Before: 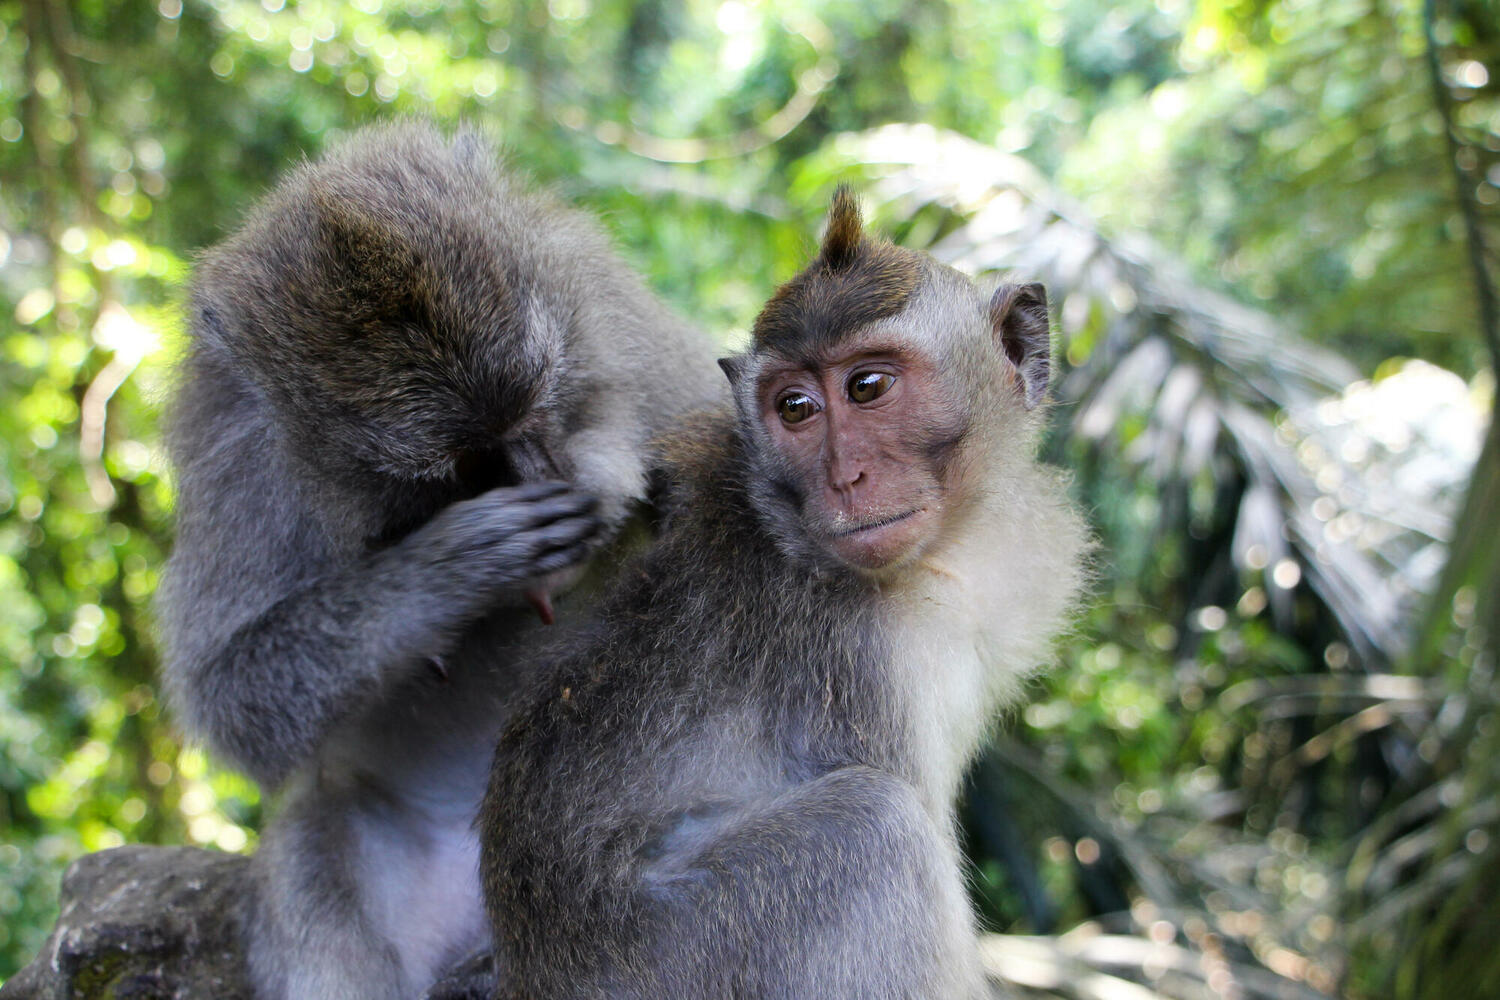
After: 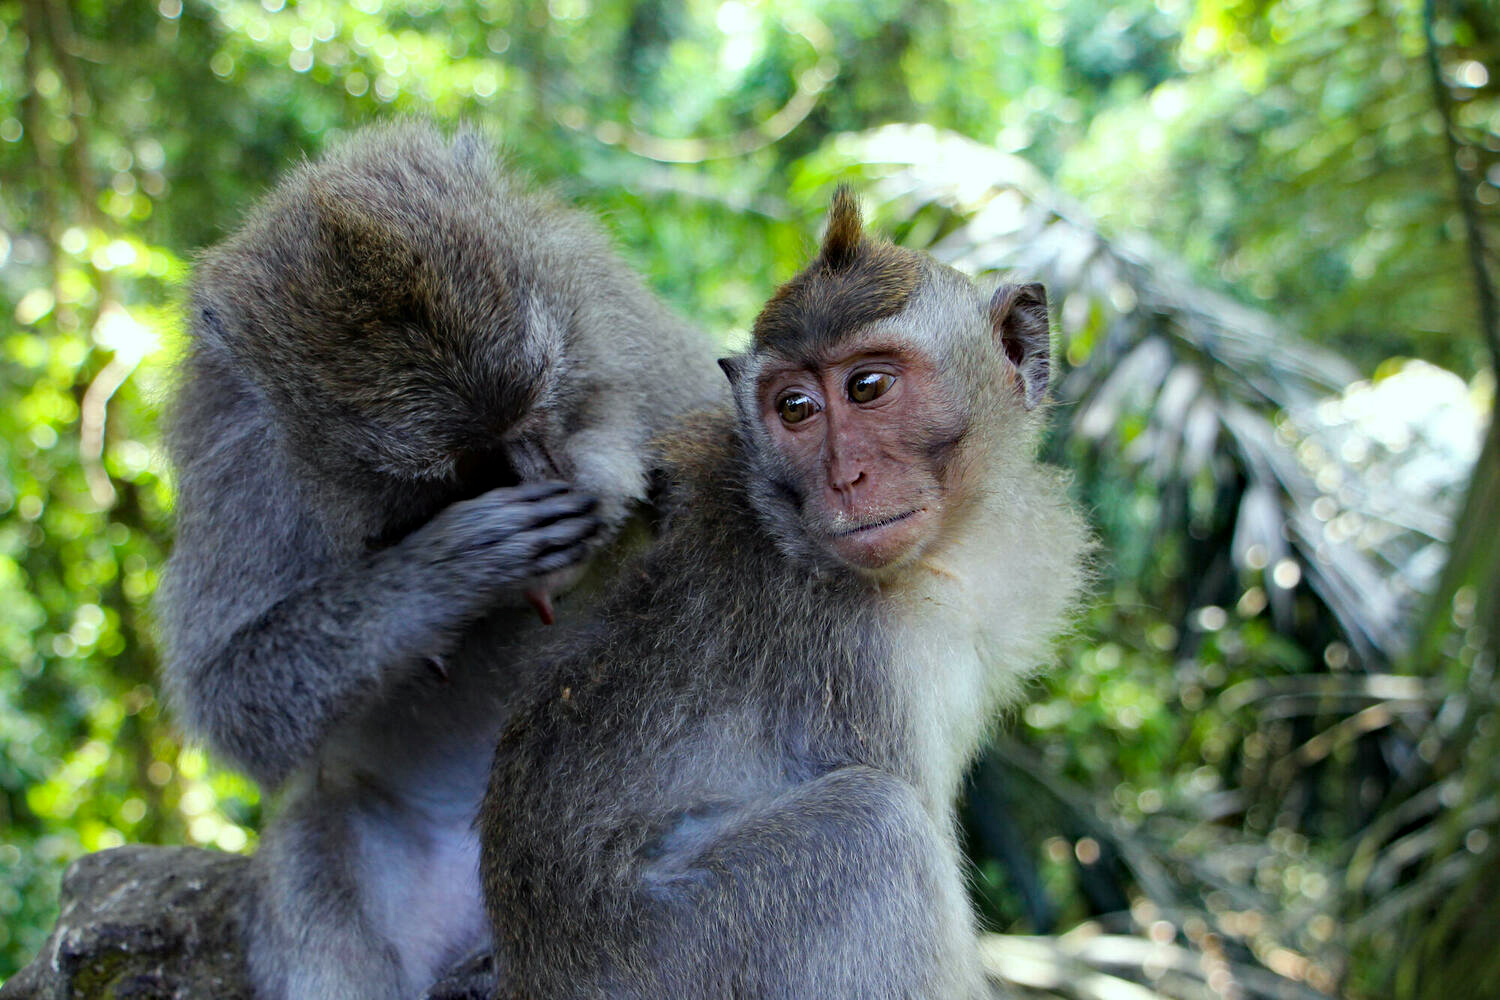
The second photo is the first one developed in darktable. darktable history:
color correction: highlights a* -6.69, highlights b* 0.49
haze removal: strength 0.29, distance 0.25, compatibility mode true, adaptive false
